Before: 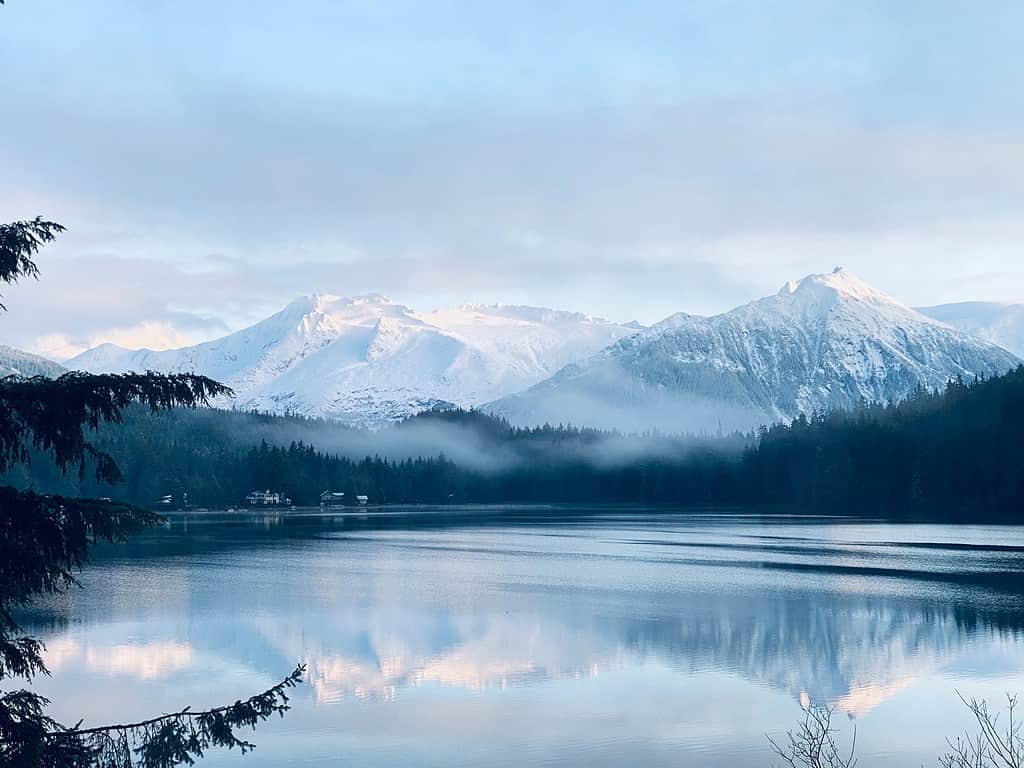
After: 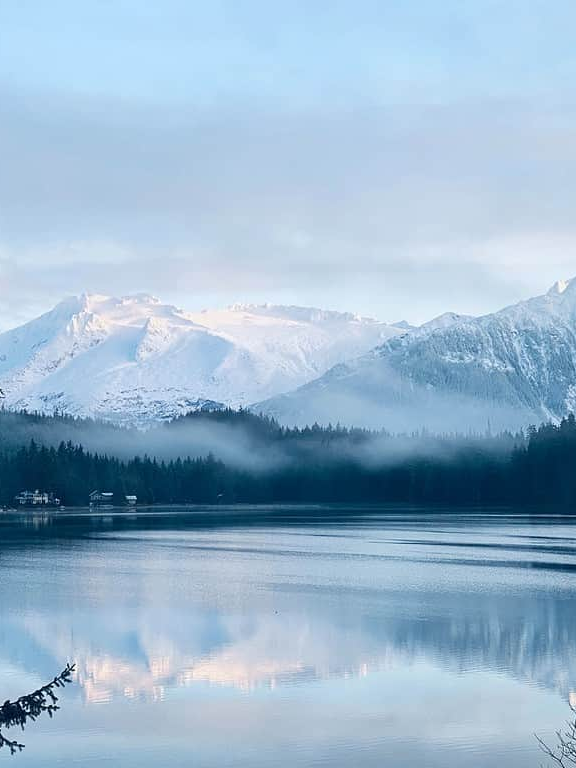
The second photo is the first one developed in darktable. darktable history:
crop and rotate: left 22.596%, right 21.099%
